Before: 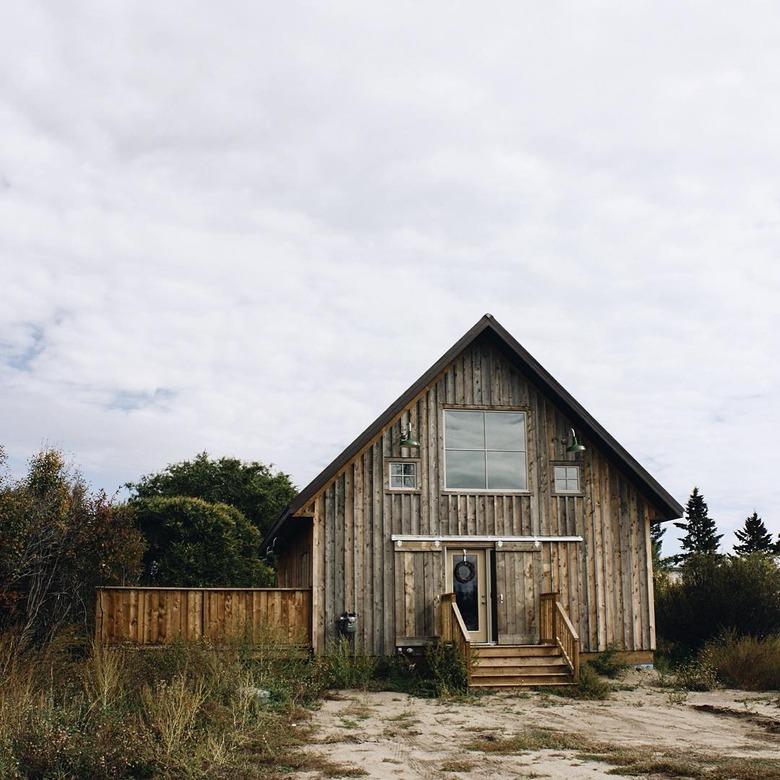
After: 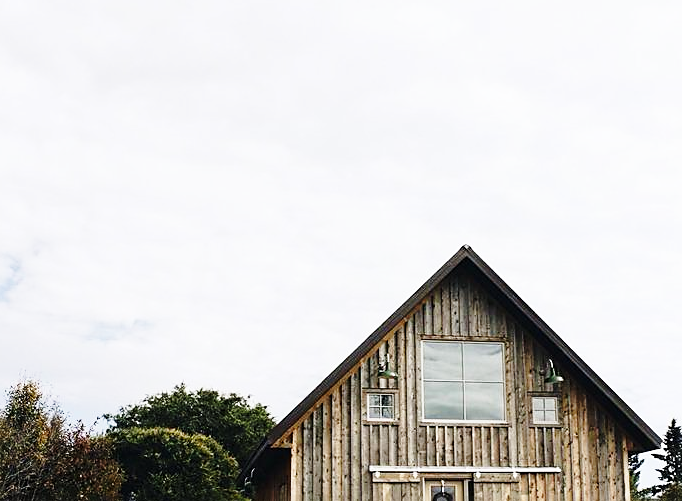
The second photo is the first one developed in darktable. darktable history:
sharpen: radius 1.811, amount 0.411, threshold 1.651
base curve: curves: ch0 [(0, 0) (0.028, 0.03) (0.121, 0.232) (0.46, 0.748) (0.859, 0.968) (1, 1)], preserve colors none
crop: left 2.882%, top 8.869%, right 9.681%, bottom 26.836%
